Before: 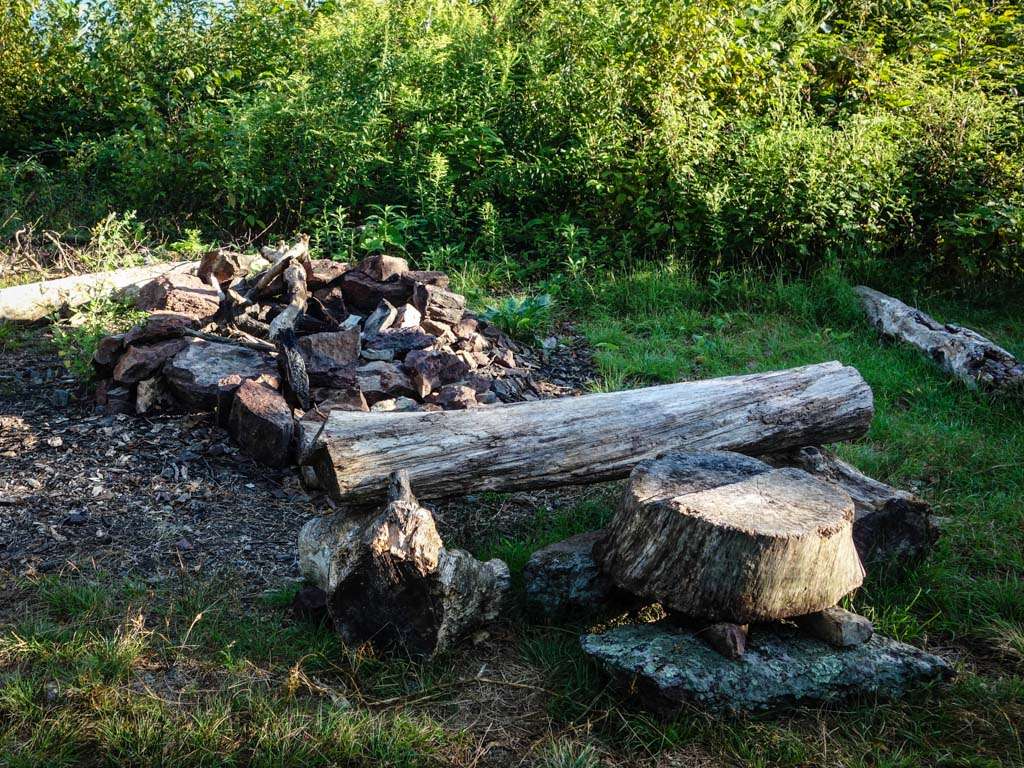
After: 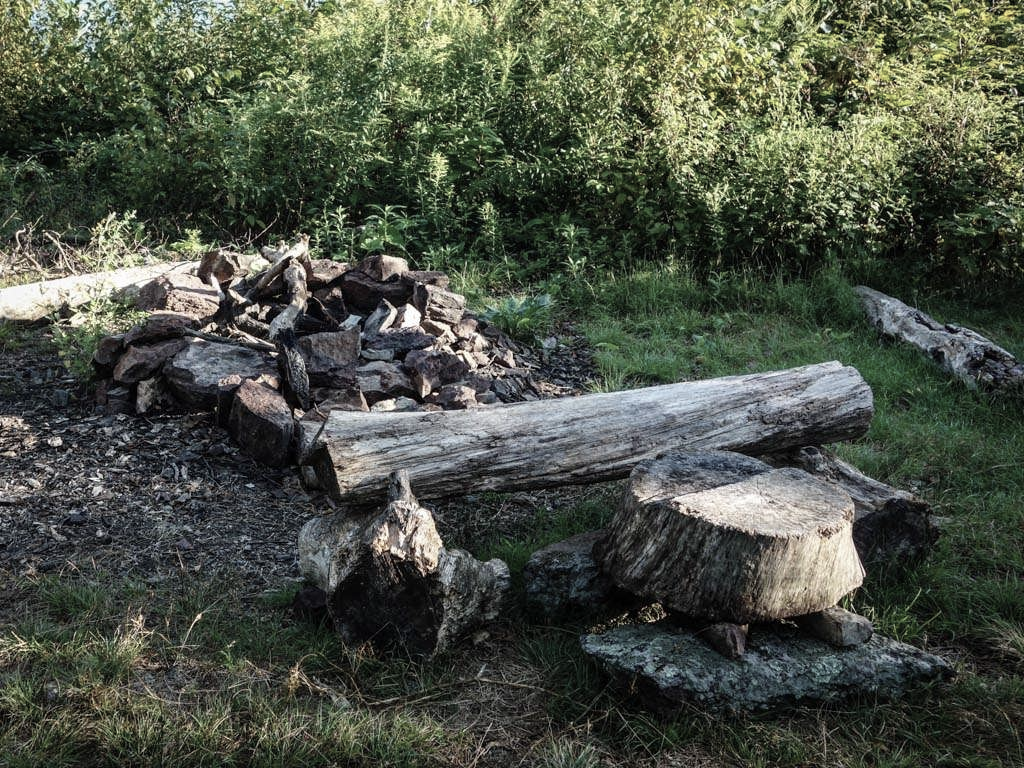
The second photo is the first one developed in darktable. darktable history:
color correction: highlights b* 0.05, saturation 0.533
